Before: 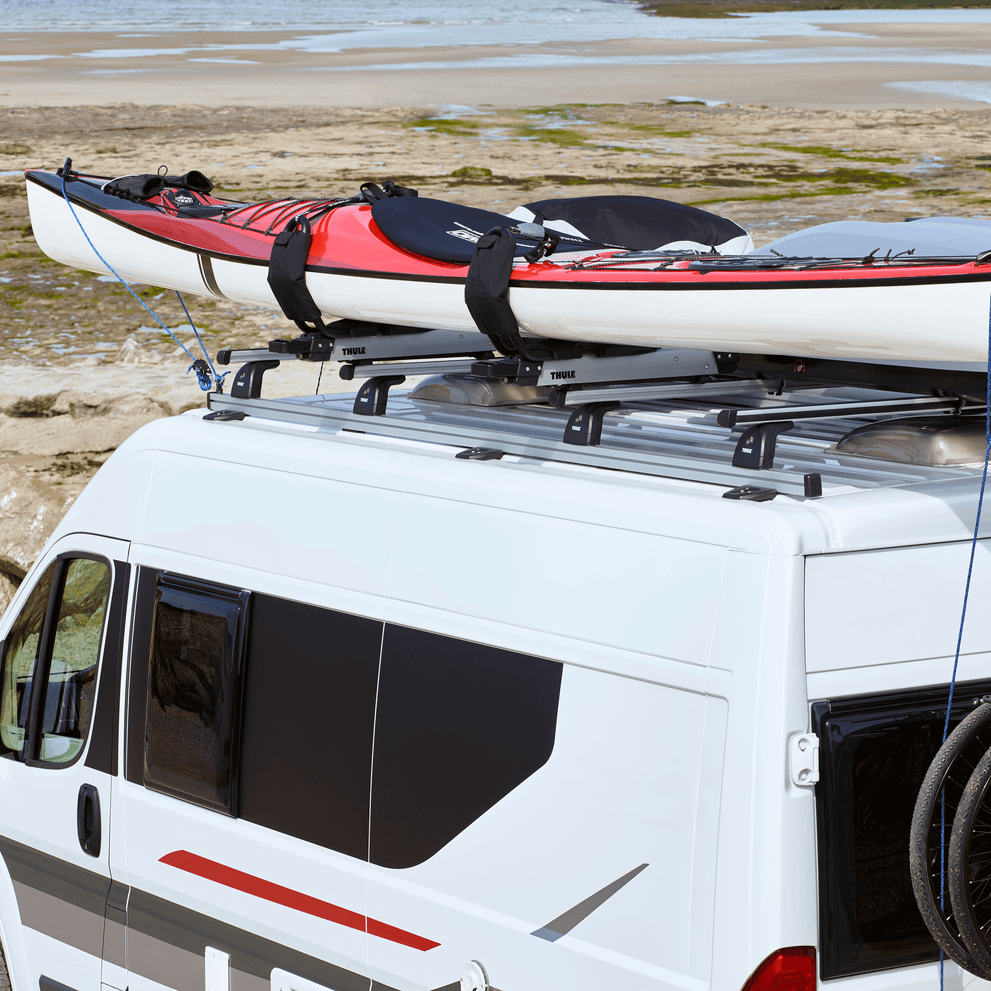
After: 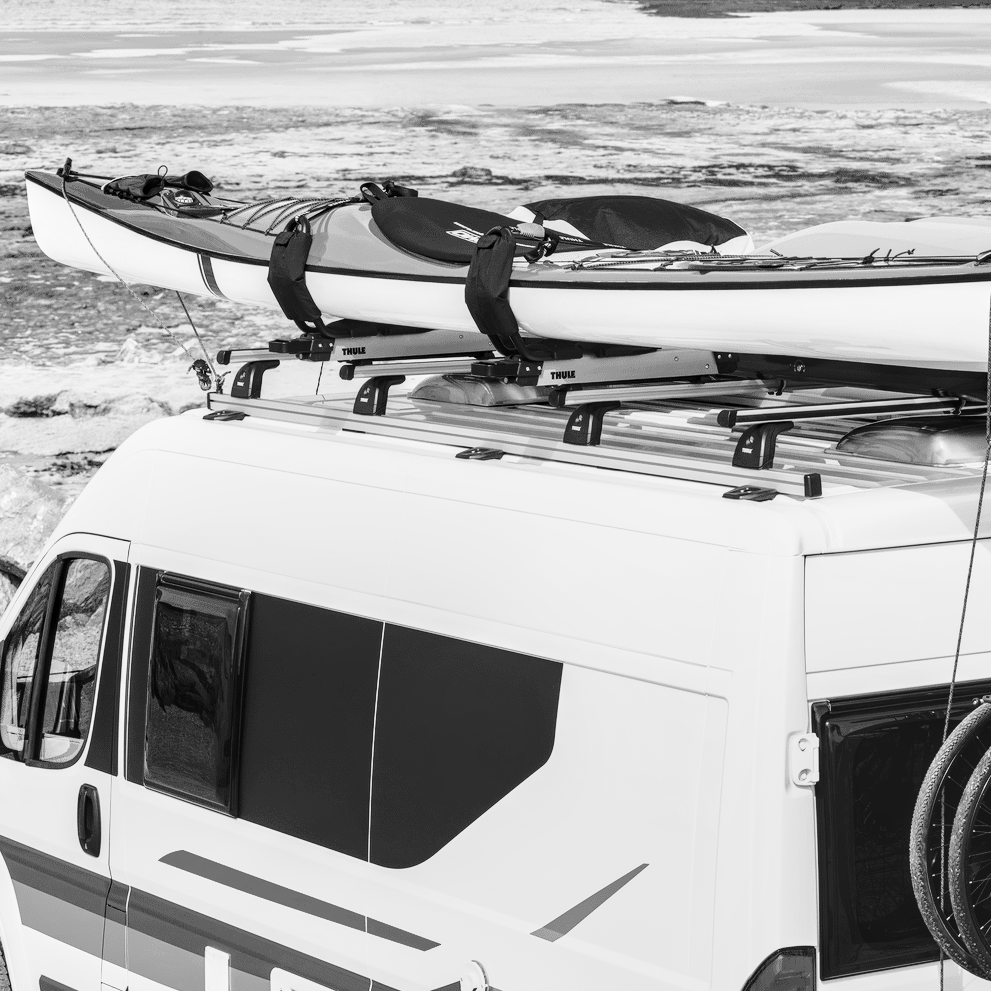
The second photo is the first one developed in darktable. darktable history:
local contrast: detail 130%
base curve: curves: ch0 [(0, 0) (0.028, 0.03) (0.121, 0.232) (0.46, 0.748) (0.859, 0.968) (1, 1)], preserve colors none
monochrome: a 32, b 64, size 2.3
